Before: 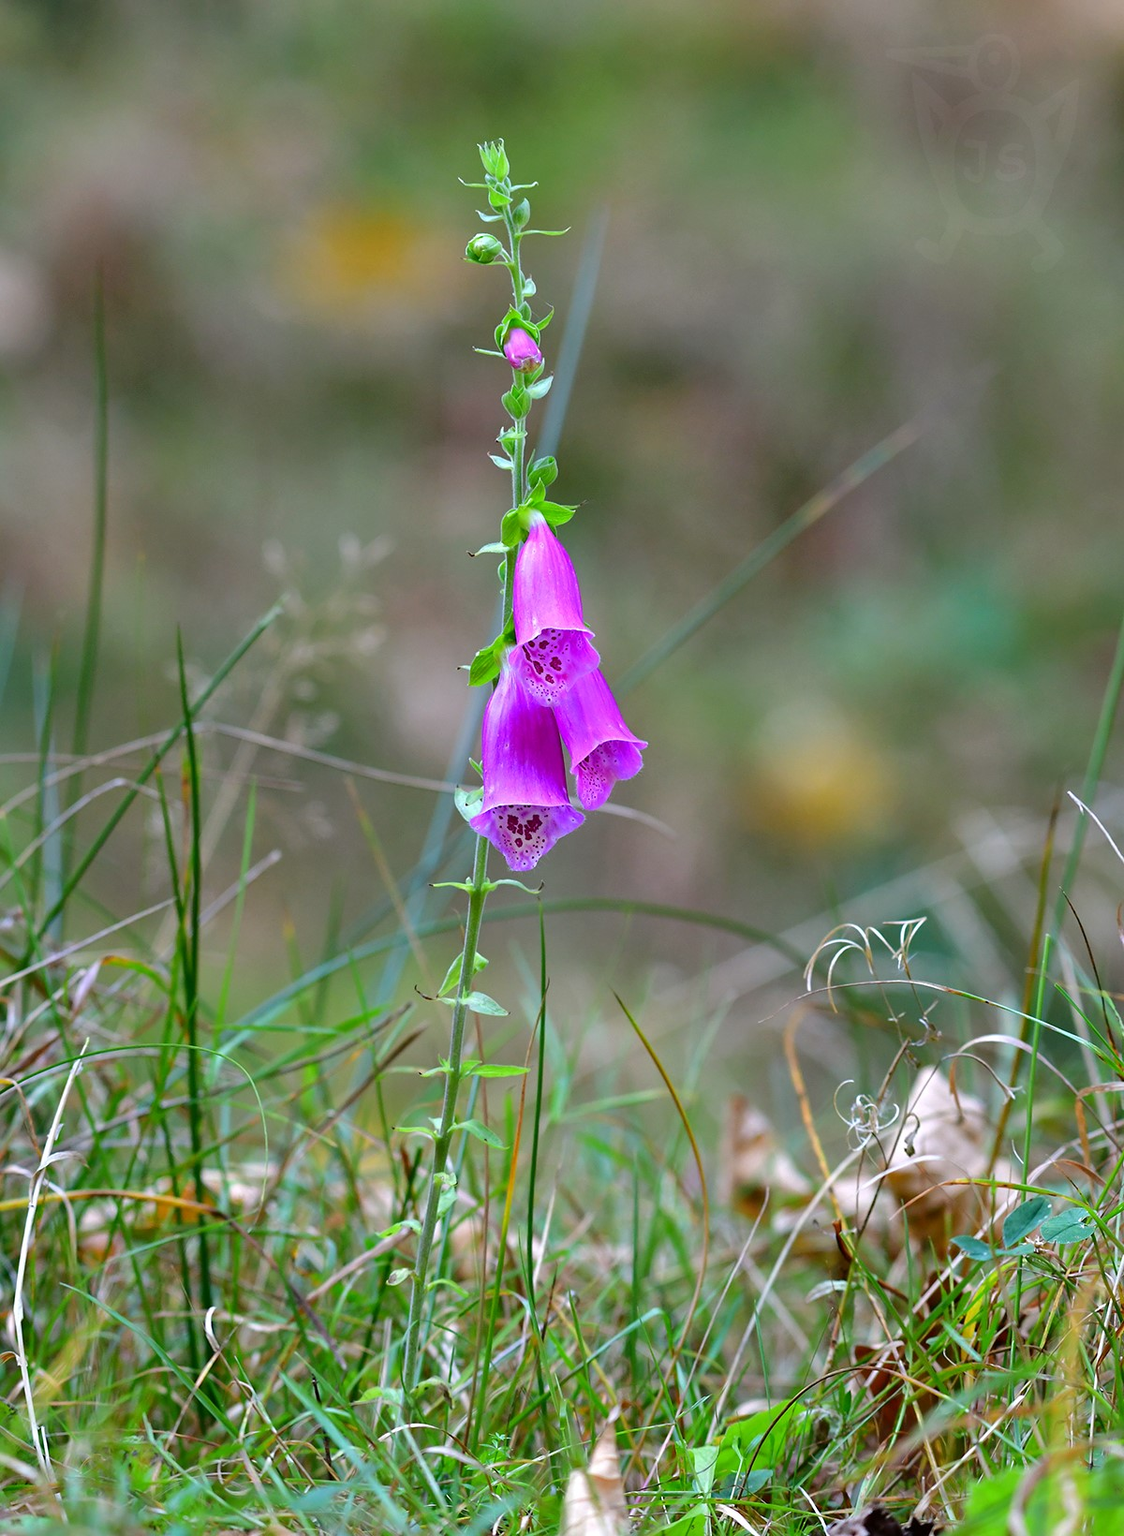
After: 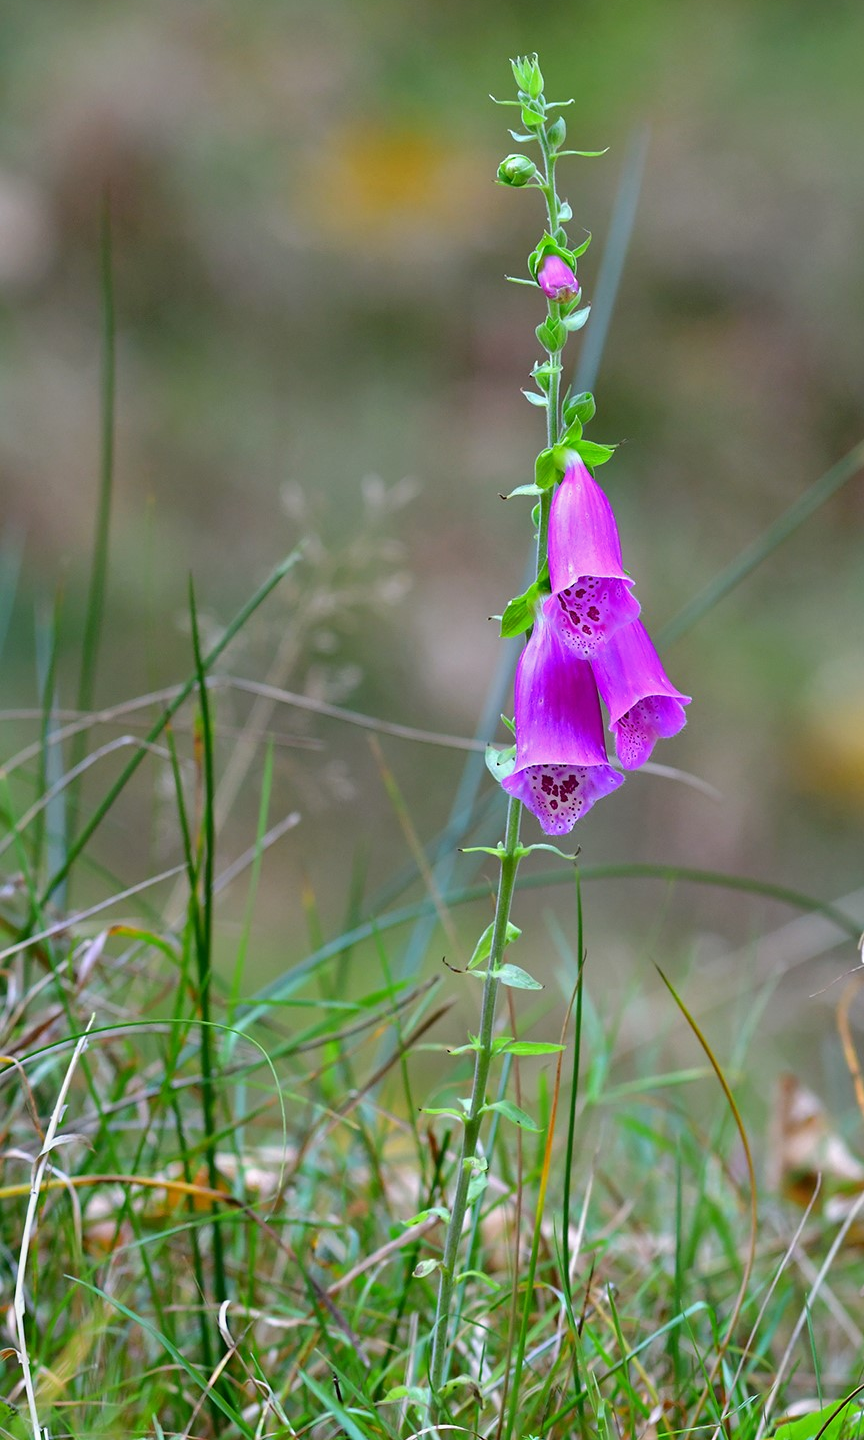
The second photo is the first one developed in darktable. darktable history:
crop: top 5.803%, right 27.864%, bottom 5.804%
tone equalizer: -8 EV -0.002 EV, -7 EV 0.005 EV, -6 EV -0.009 EV, -5 EV 0.011 EV, -4 EV -0.012 EV, -3 EV 0.007 EV, -2 EV -0.062 EV, -1 EV -0.293 EV, +0 EV -0.582 EV, smoothing diameter 2%, edges refinement/feathering 20, mask exposure compensation -1.57 EV, filter diffusion 5
